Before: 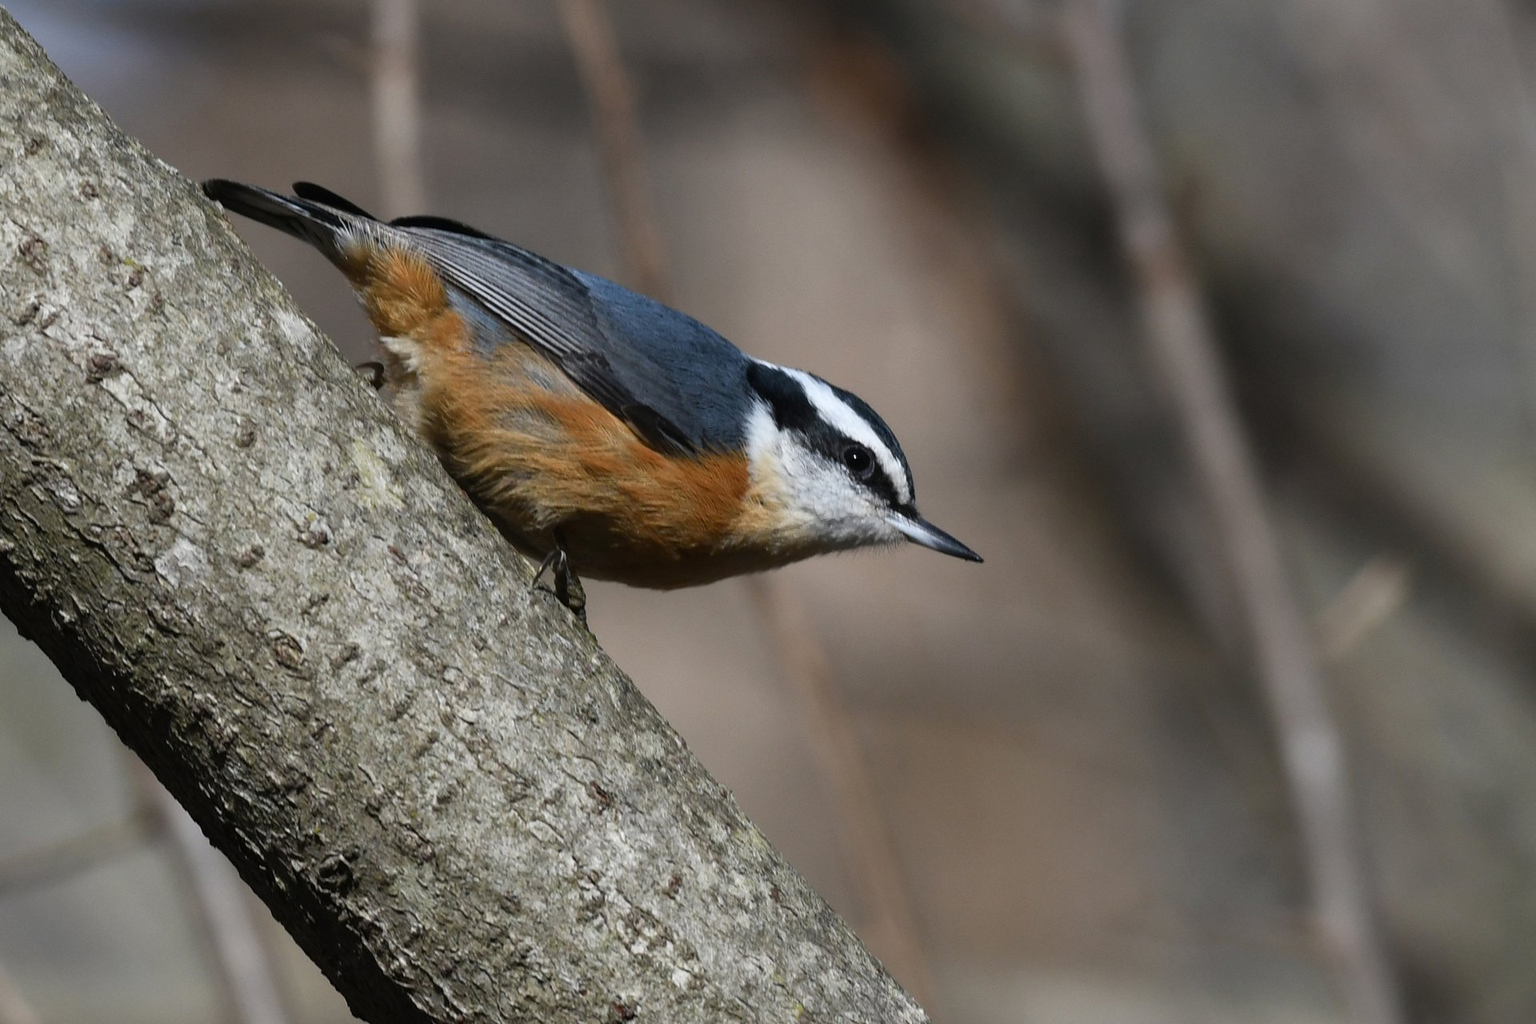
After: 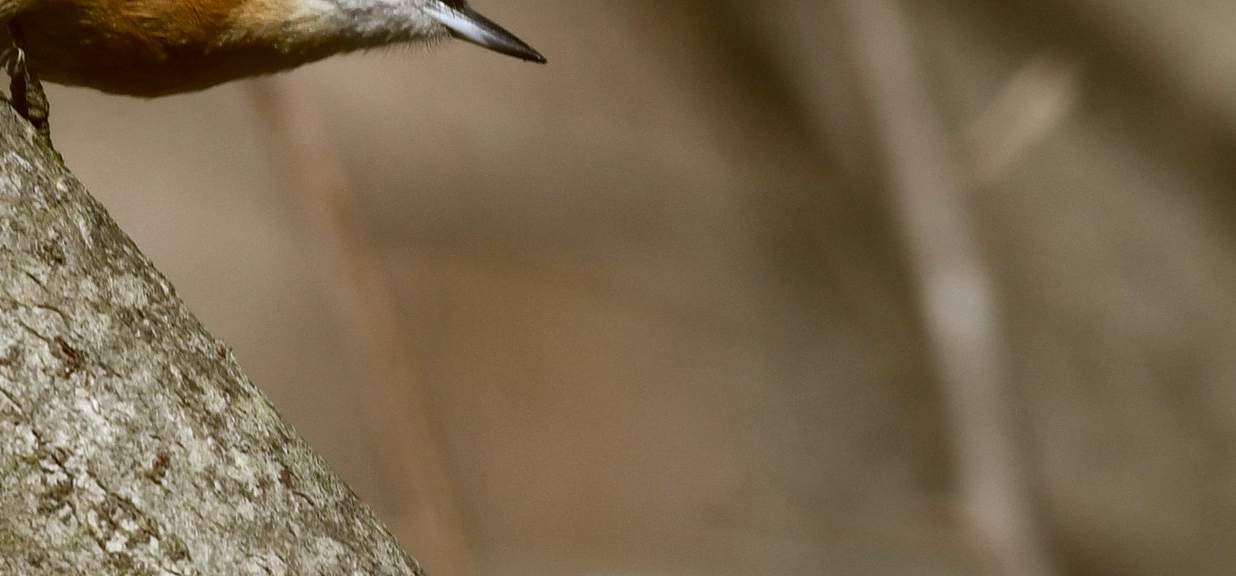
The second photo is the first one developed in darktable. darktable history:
crop and rotate: left 35.6%, top 50.009%, bottom 4.956%
local contrast: mode bilateral grid, contrast 20, coarseness 50, detail 120%, midtone range 0.2
shadows and highlights: shadows 36.3, highlights -28.01, soften with gaussian
color correction: highlights a* -0.611, highlights b* 0.159, shadows a* 4.3, shadows b* 20.23
